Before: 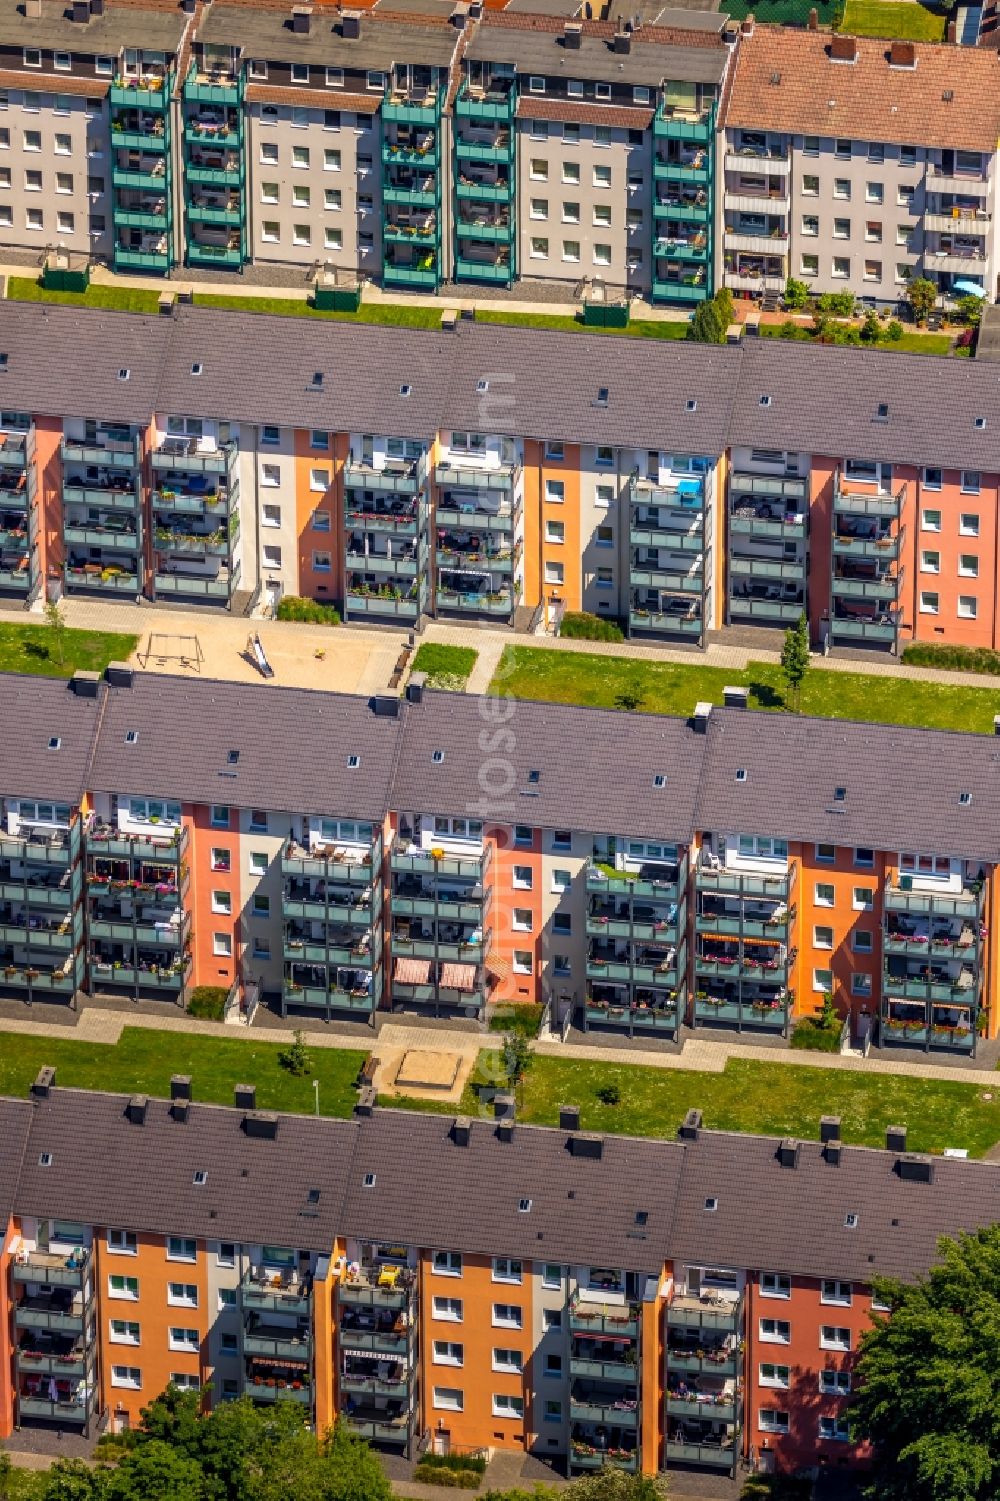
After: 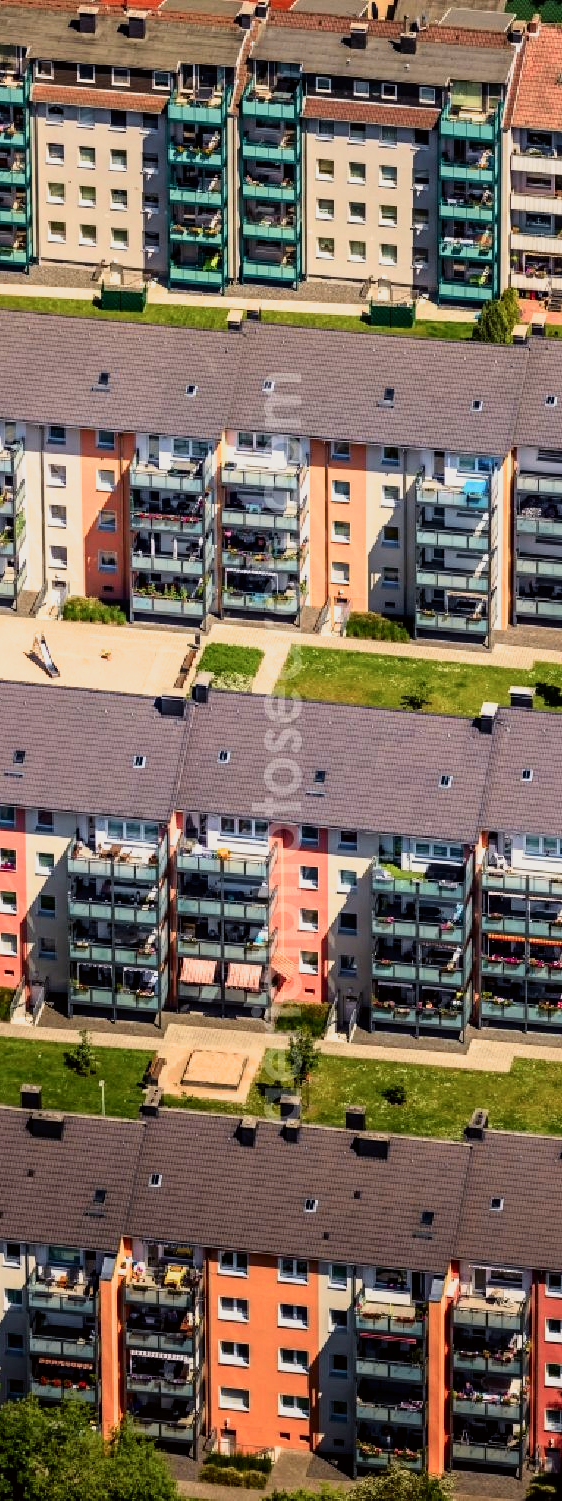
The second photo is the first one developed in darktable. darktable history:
filmic rgb: white relative exposure 2.34 EV, hardness 6.59
tone curve: curves: ch0 [(0, 0) (0.091, 0.066) (0.184, 0.16) (0.491, 0.519) (0.748, 0.765) (1, 0.919)]; ch1 [(0, 0) (0.179, 0.173) (0.322, 0.32) (0.424, 0.424) (0.502, 0.504) (0.56, 0.578) (0.631, 0.675) (0.777, 0.806) (1, 1)]; ch2 [(0, 0) (0.434, 0.447) (0.483, 0.487) (0.547, 0.573) (0.676, 0.673) (1, 1)], color space Lab, independent channels, preserve colors none
crop: left 21.496%, right 22.254%
